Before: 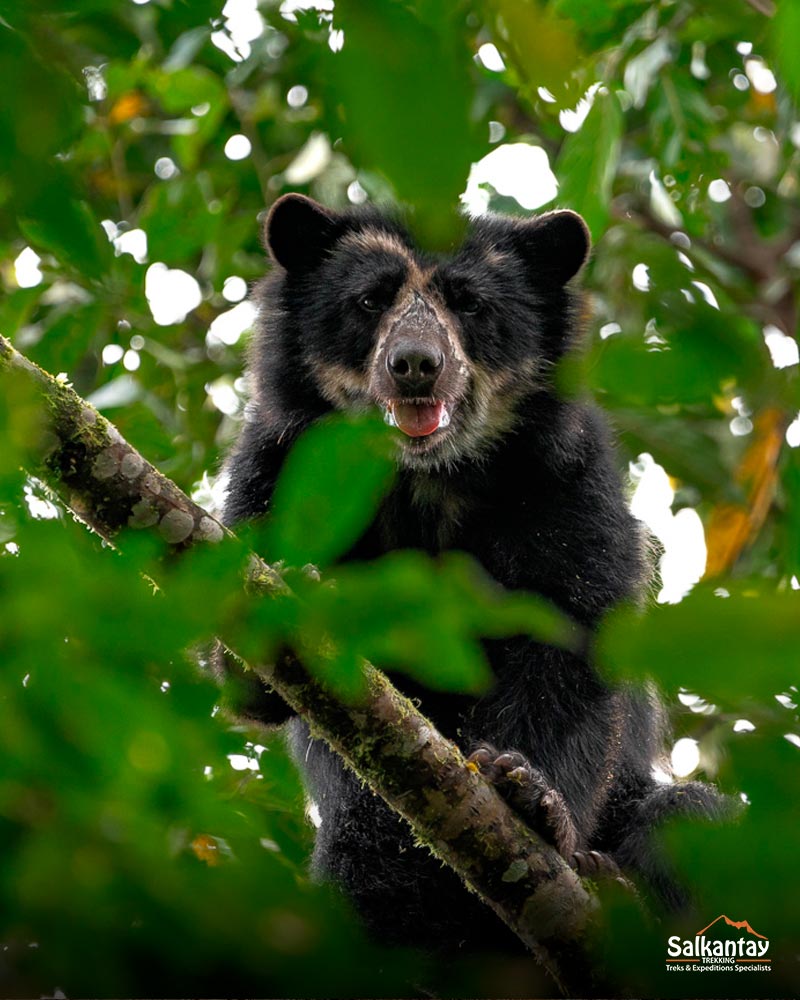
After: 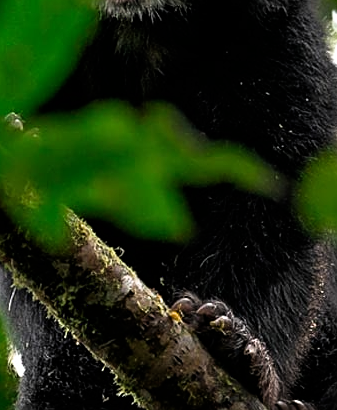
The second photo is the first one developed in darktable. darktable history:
crop: left 37.221%, top 45.169%, right 20.63%, bottom 13.777%
sharpen: on, module defaults
filmic rgb: white relative exposure 2.34 EV, hardness 6.59
